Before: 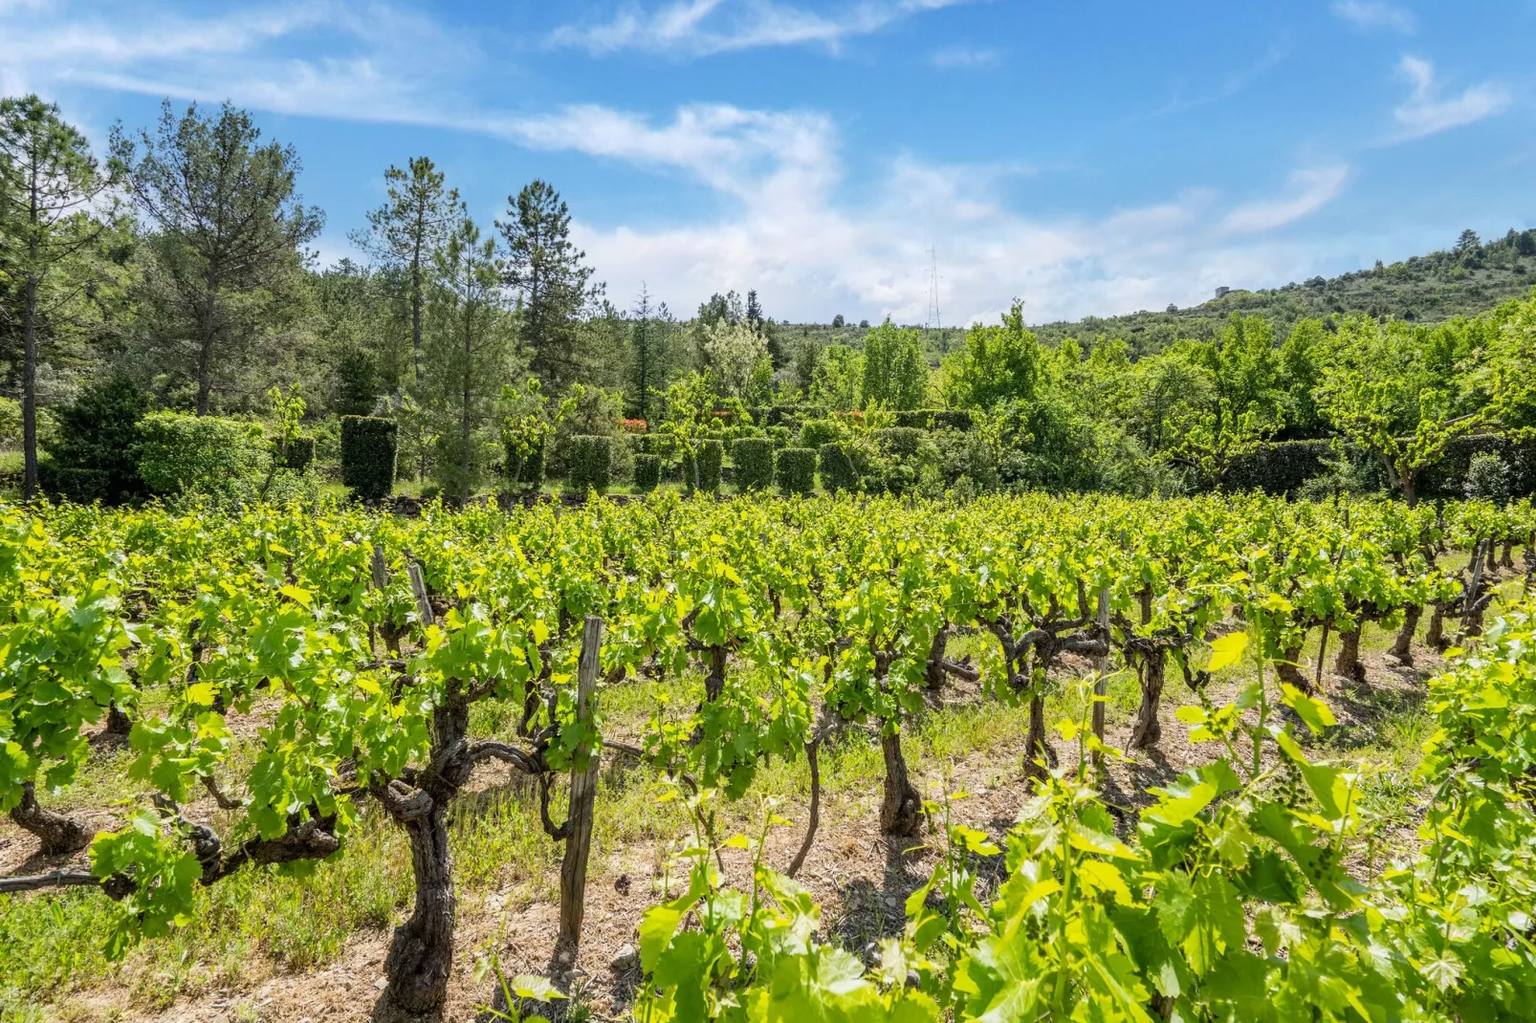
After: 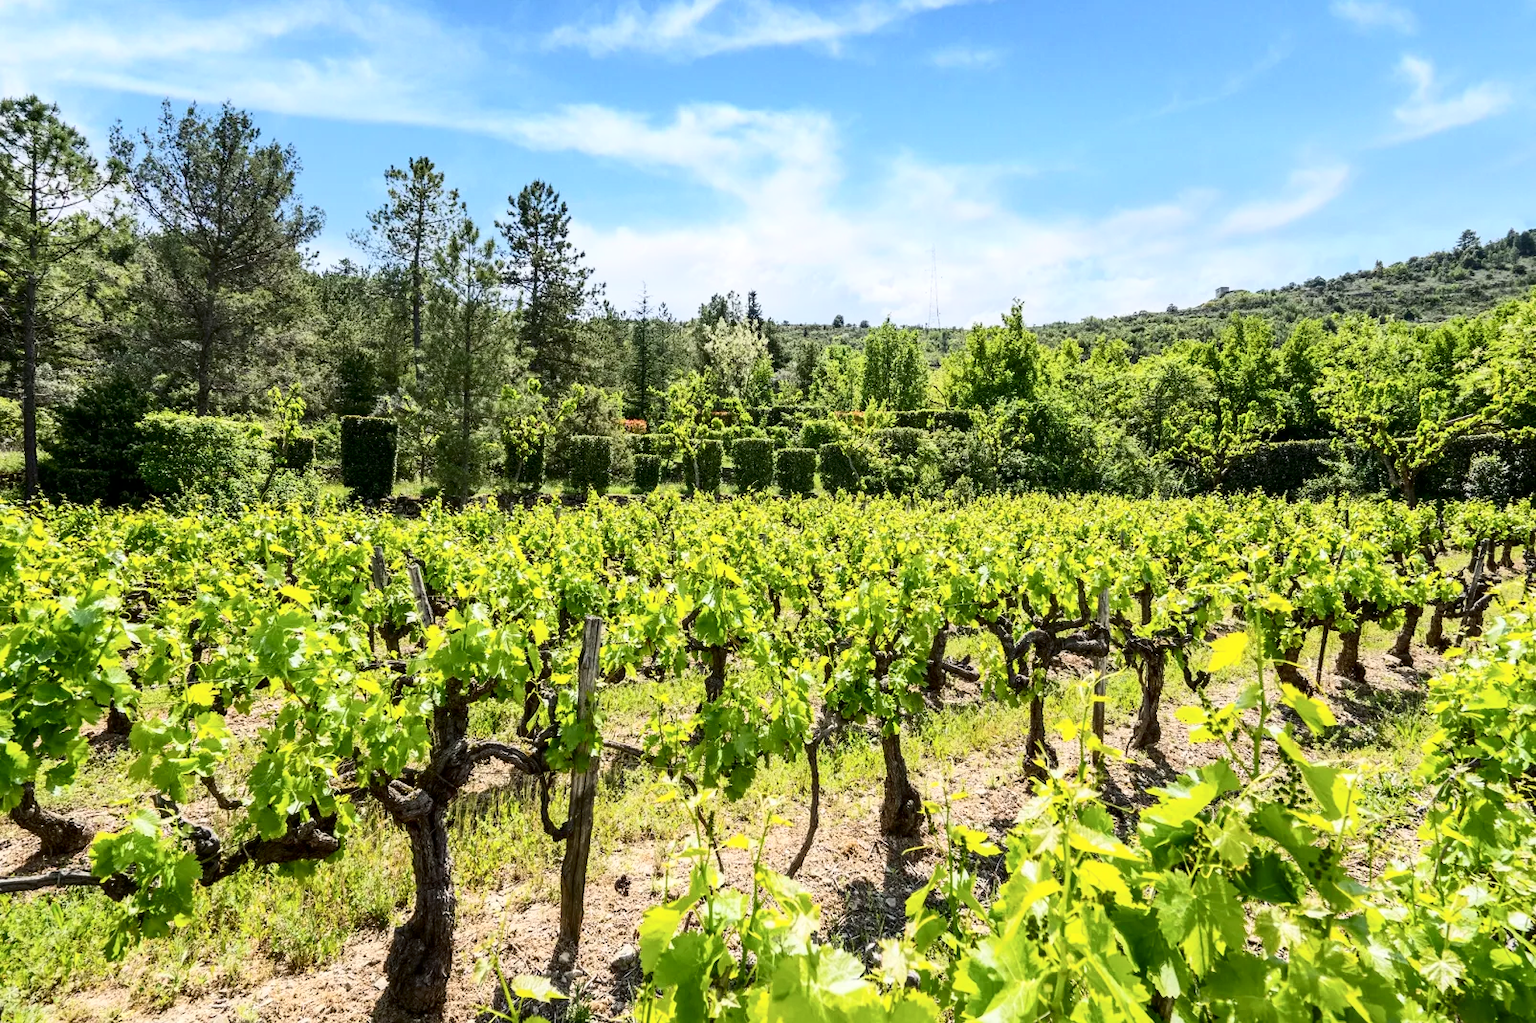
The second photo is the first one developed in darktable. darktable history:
exposure: black level correction 0.001, exposure 0.136 EV, compensate highlight preservation false
contrast brightness saturation: contrast 0.279
